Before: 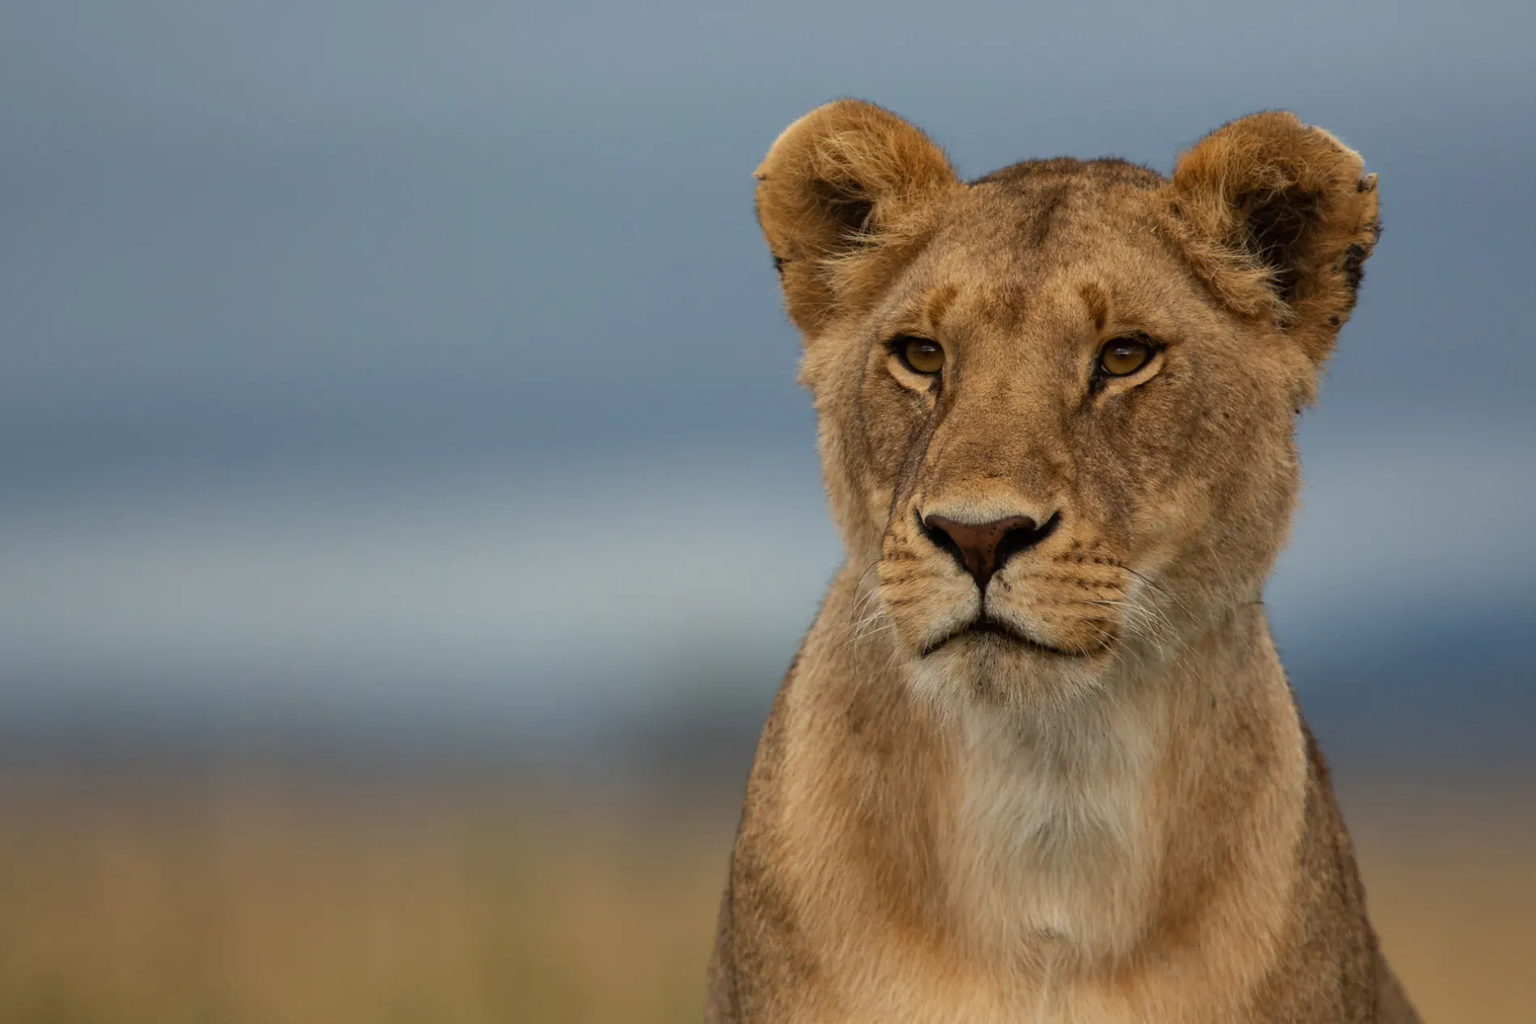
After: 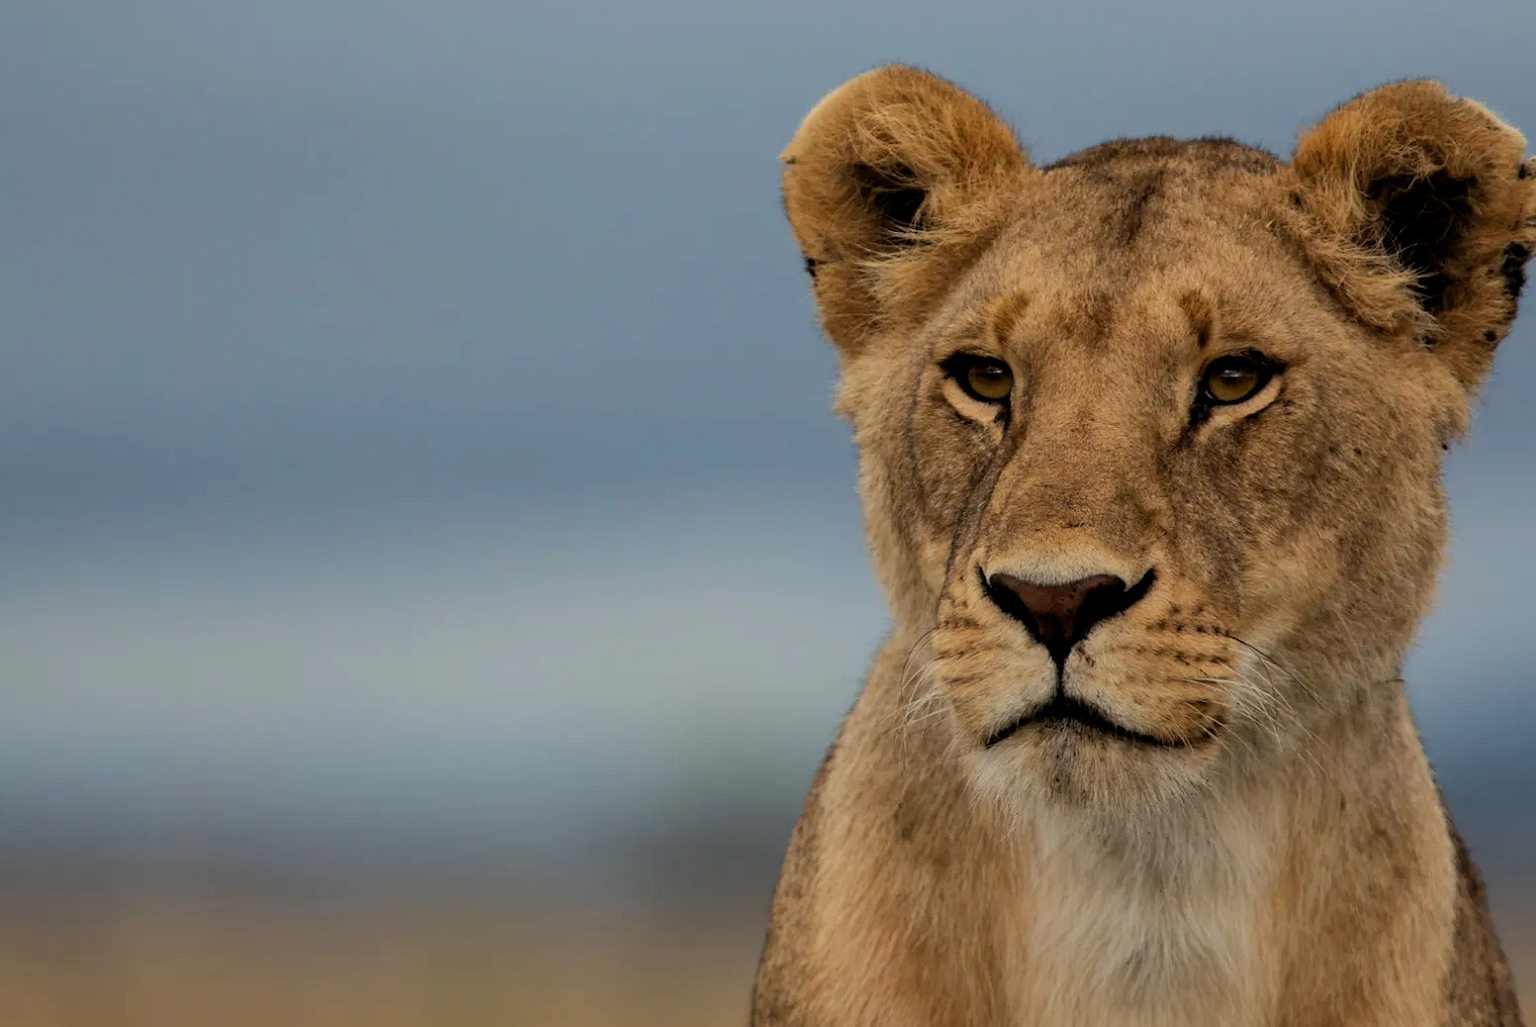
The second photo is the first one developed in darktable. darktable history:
crop and rotate: left 7.576%, top 4.615%, right 10.634%, bottom 13.252%
tone equalizer: edges refinement/feathering 500, mask exposure compensation -1.57 EV, preserve details no
filmic rgb: black relative exposure -7.74 EV, white relative exposure 4.39 EV, target black luminance 0%, hardness 3.76, latitude 50.61%, contrast 1.069, highlights saturation mix 8.91%, shadows ↔ highlights balance -0.263%, color science v6 (2022)
